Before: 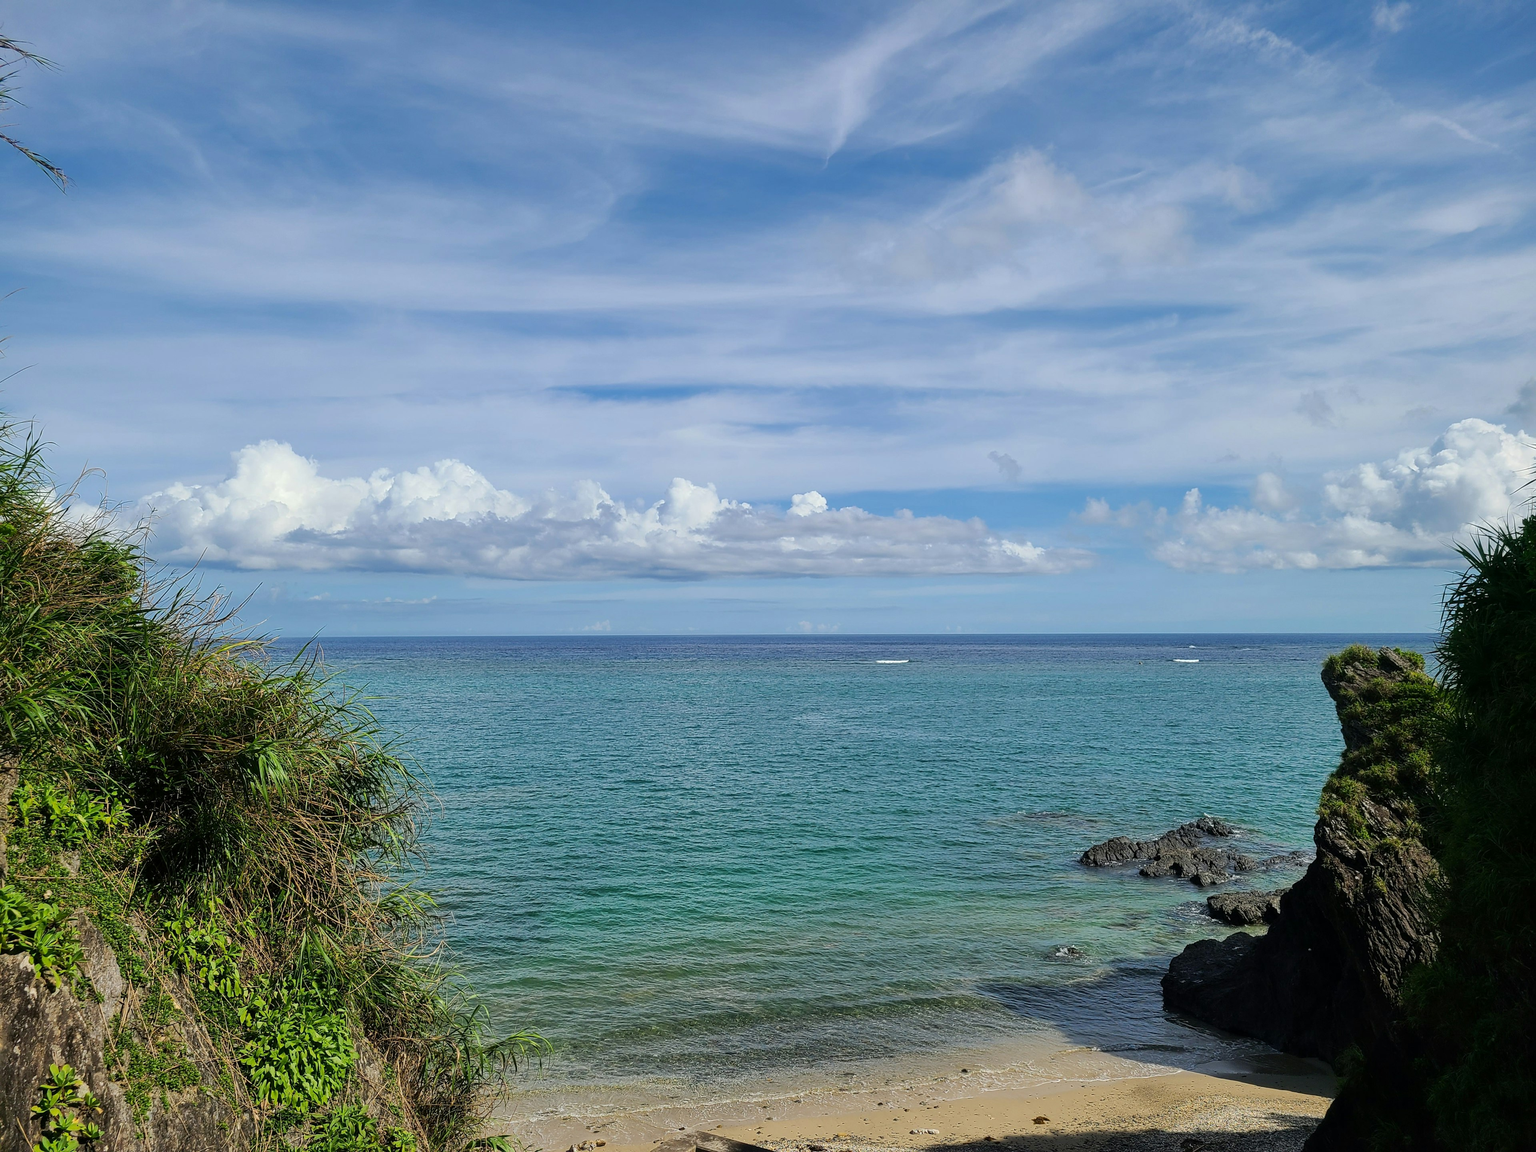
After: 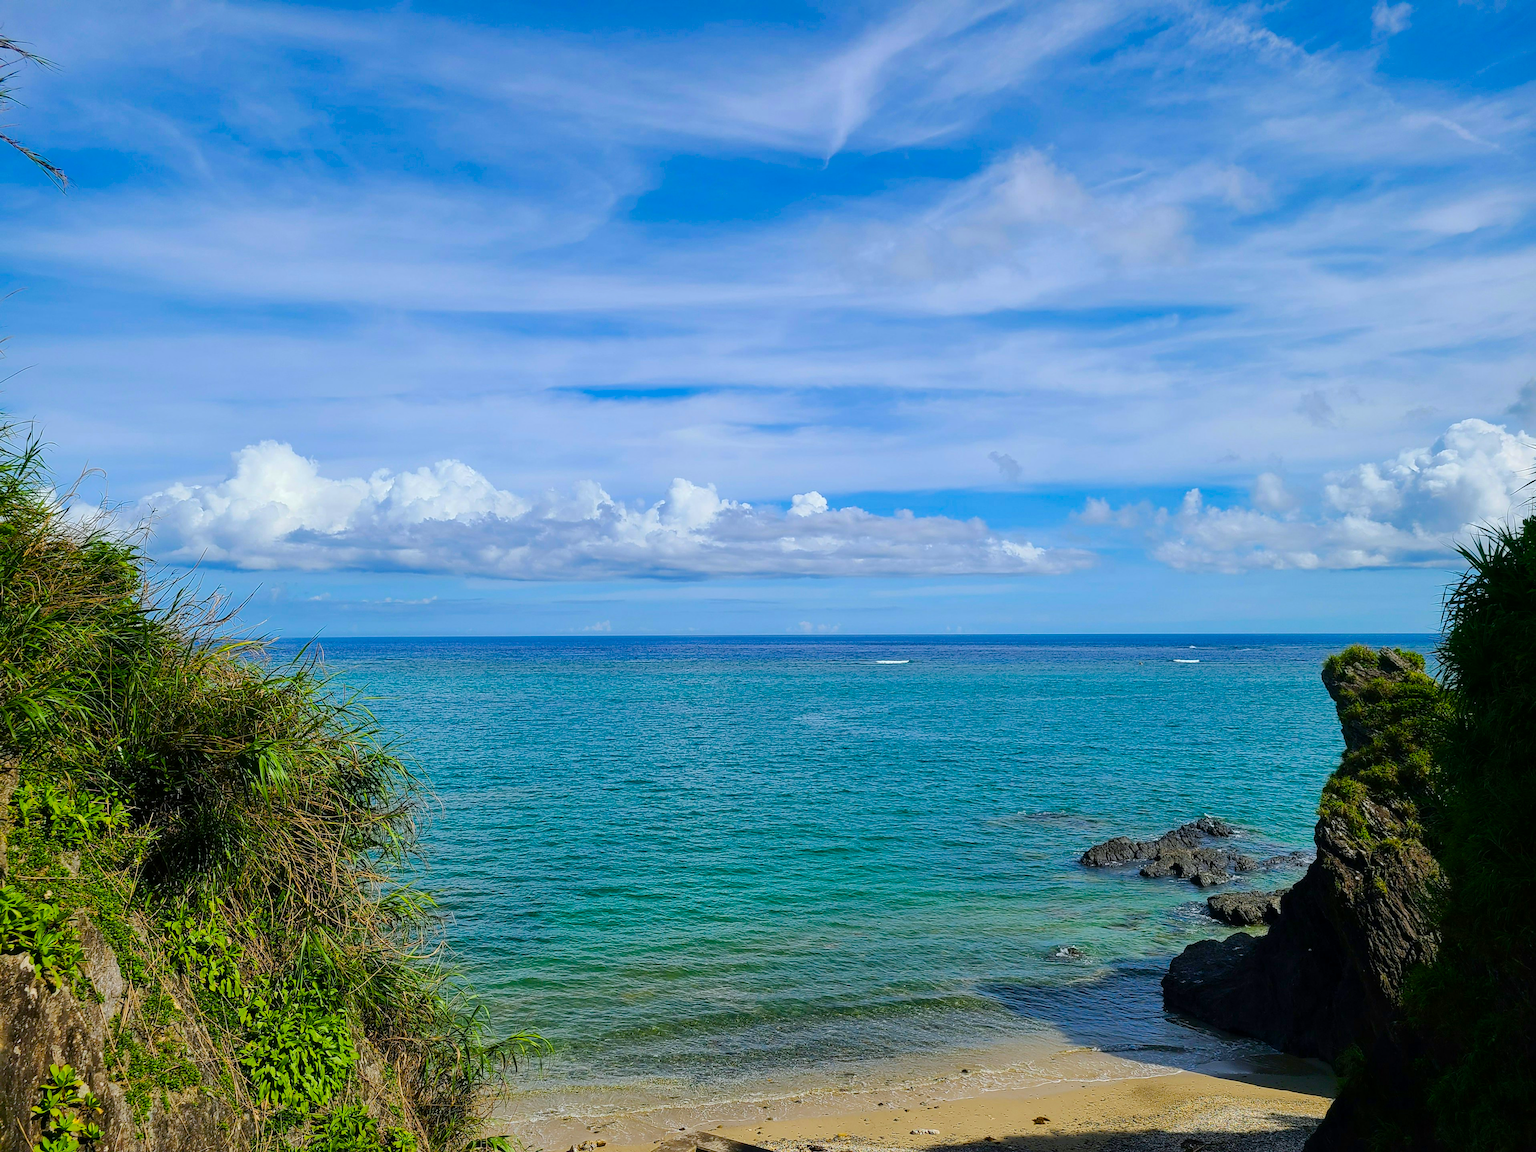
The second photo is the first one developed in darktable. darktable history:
white balance: red 0.983, blue 1.036
color balance rgb: perceptual saturation grading › global saturation 20%, perceptual saturation grading › highlights -25%, perceptual saturation grading › shadows 25%, global vibrance 50%
